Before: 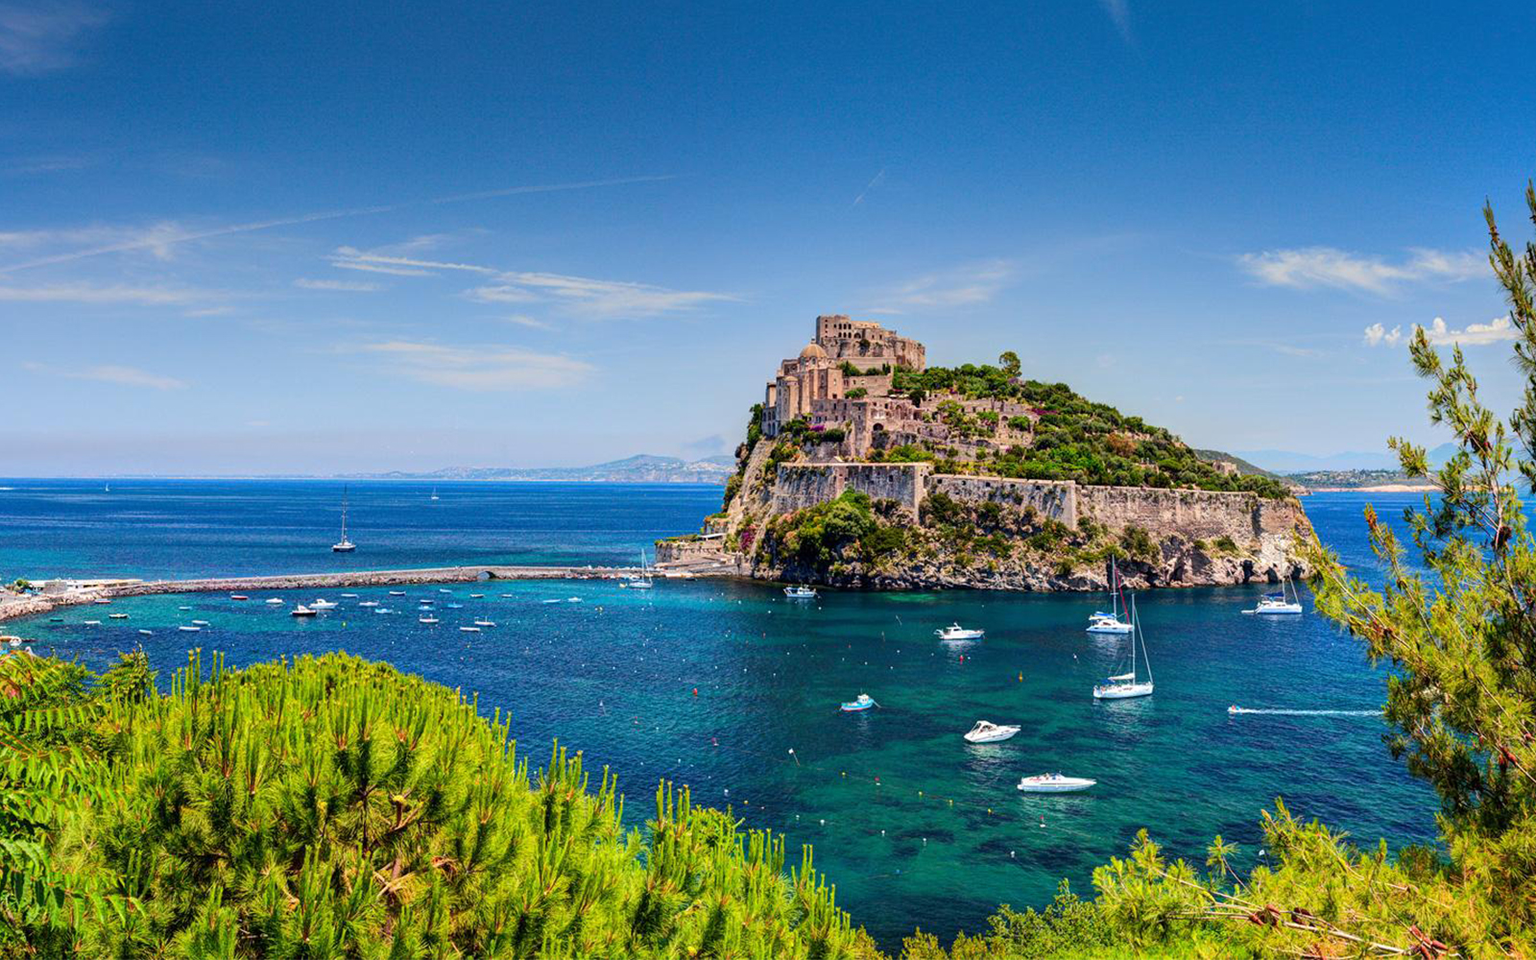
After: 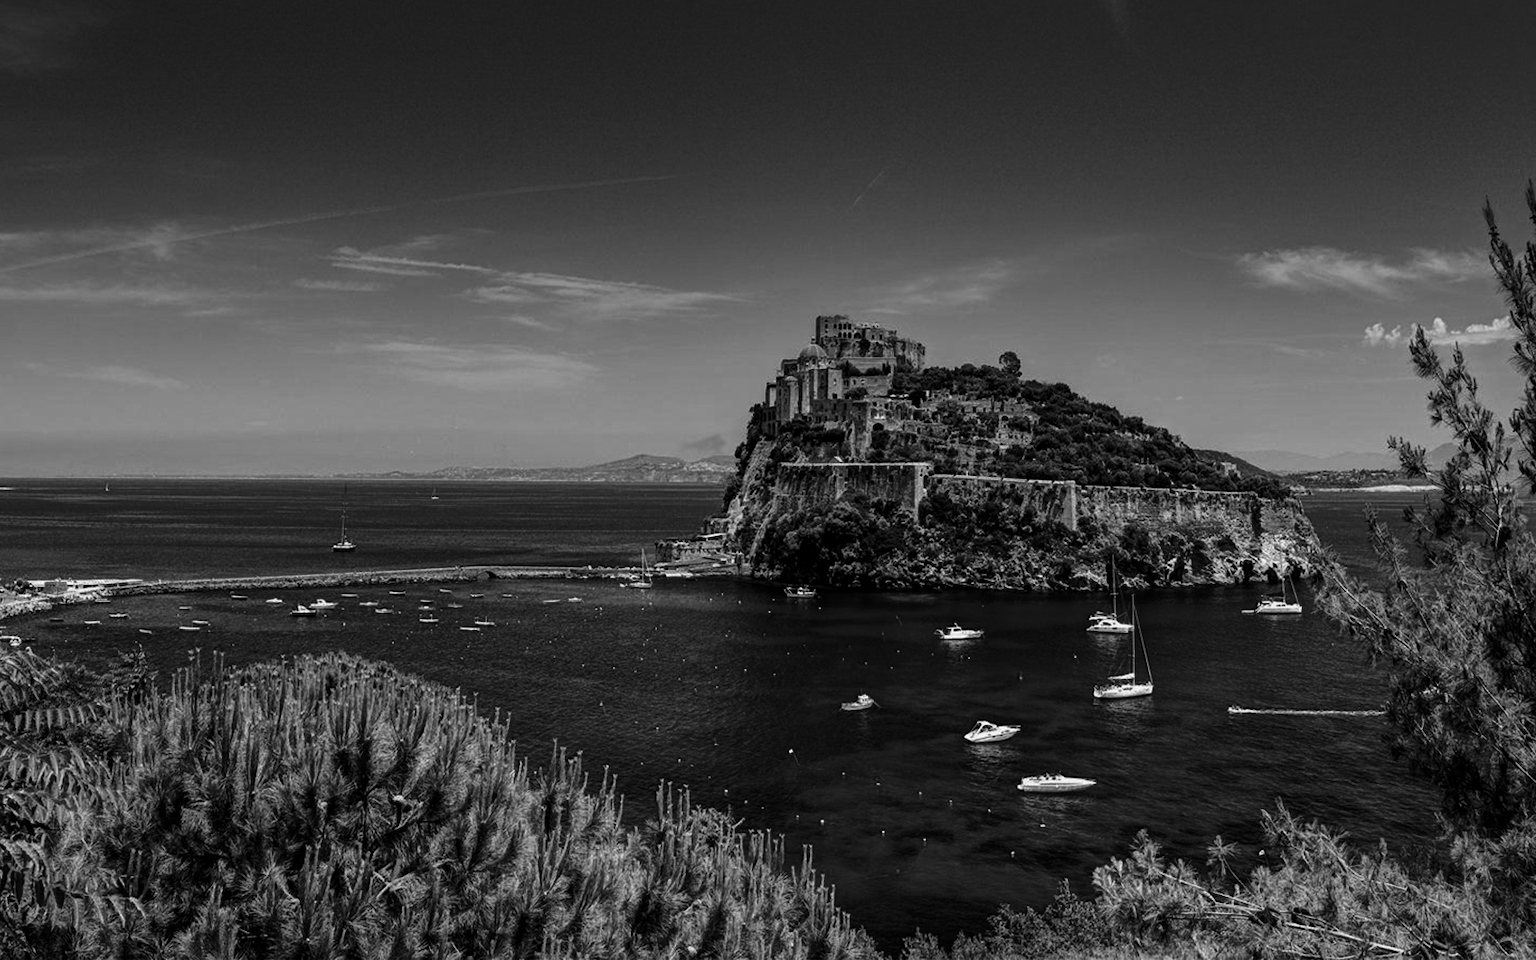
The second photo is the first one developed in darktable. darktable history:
contrast brightness saturation: contrast -0.03, brightness -0.59, saturation -1
white balance: red 0.983, blue 1.036
